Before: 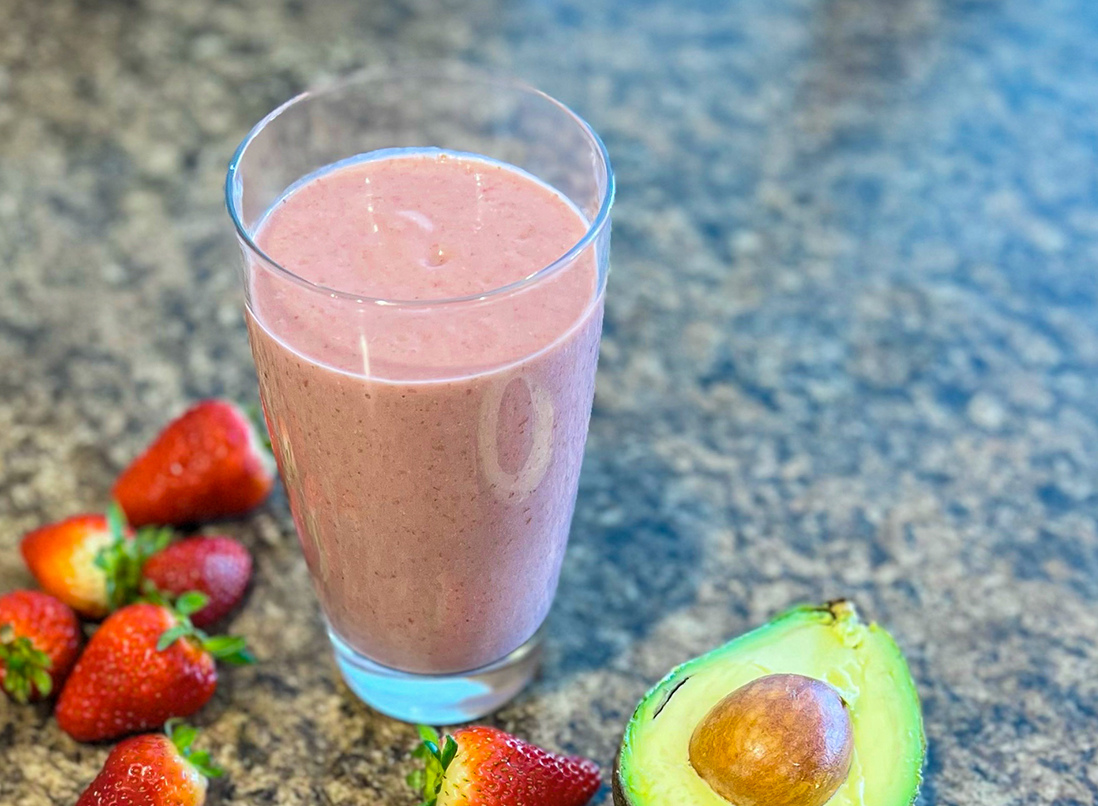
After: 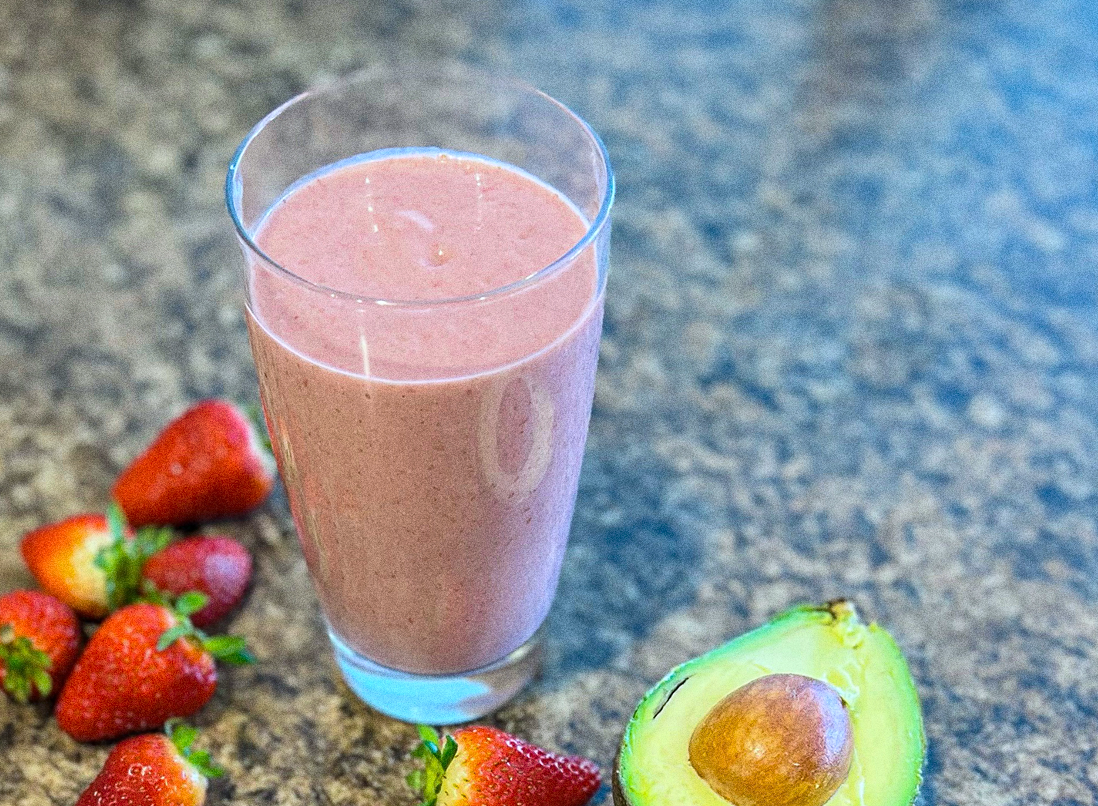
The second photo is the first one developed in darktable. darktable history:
grain: coarseness 0.09 ISO, strength 40%
white balance: red 0.983, blue 1.036
